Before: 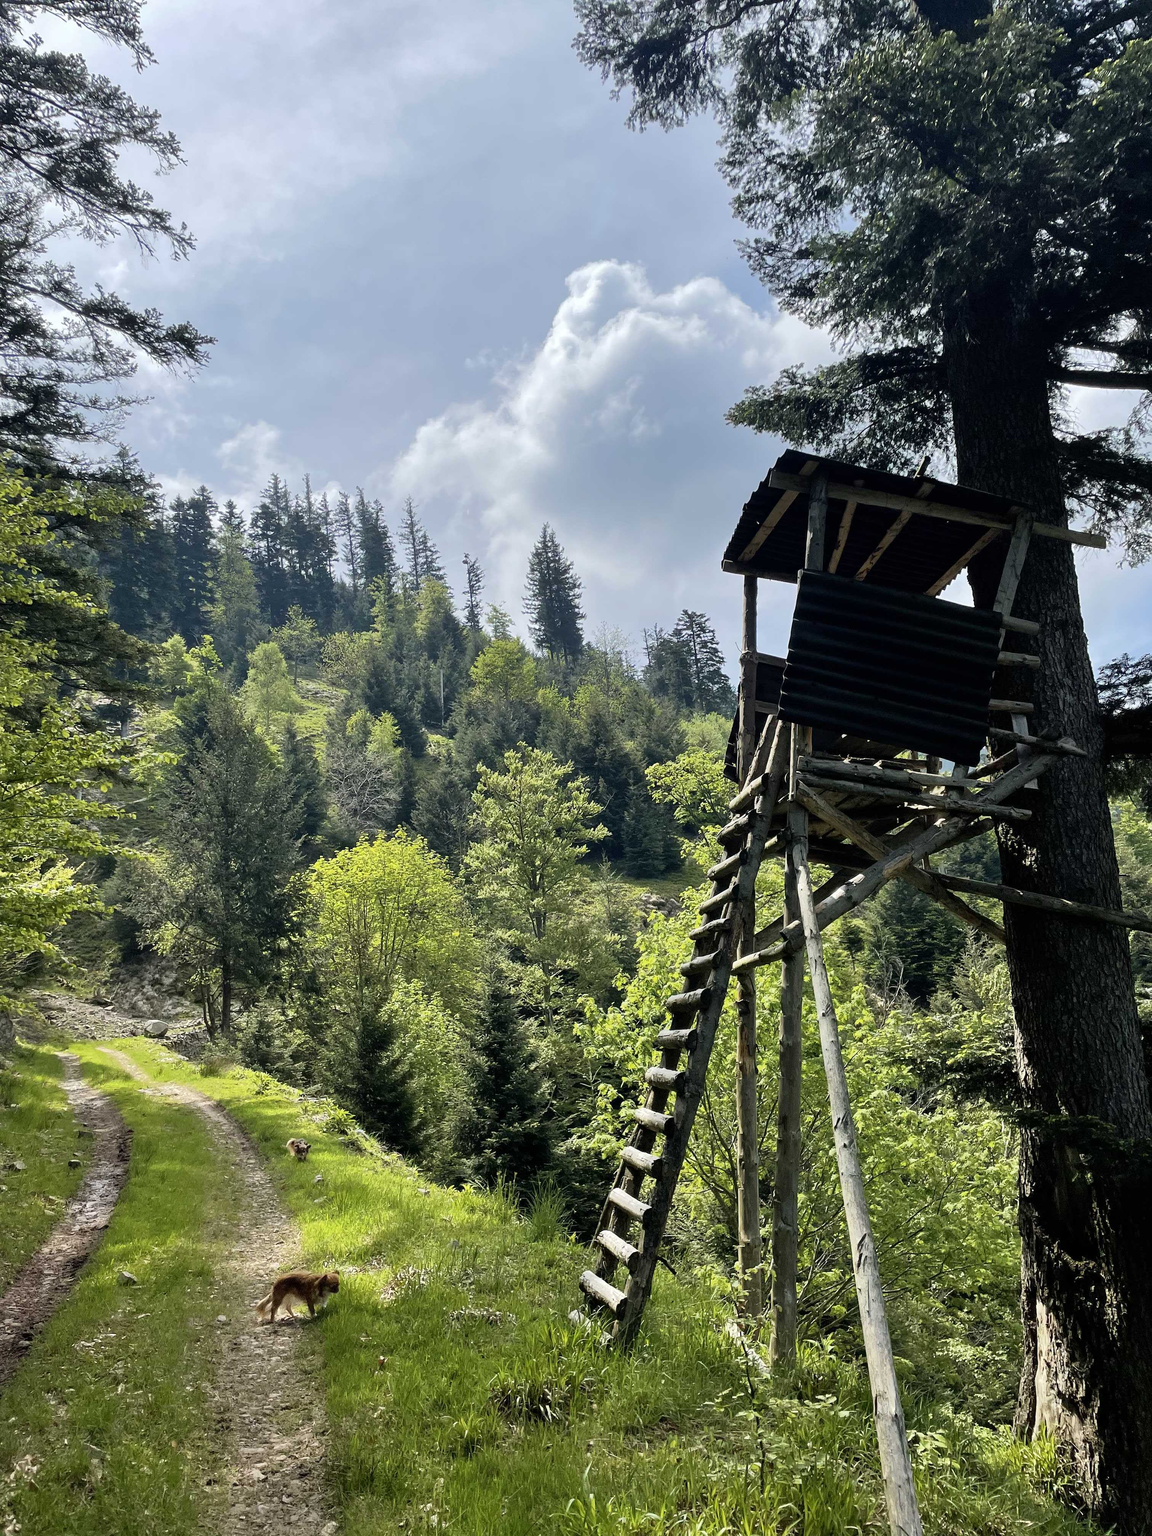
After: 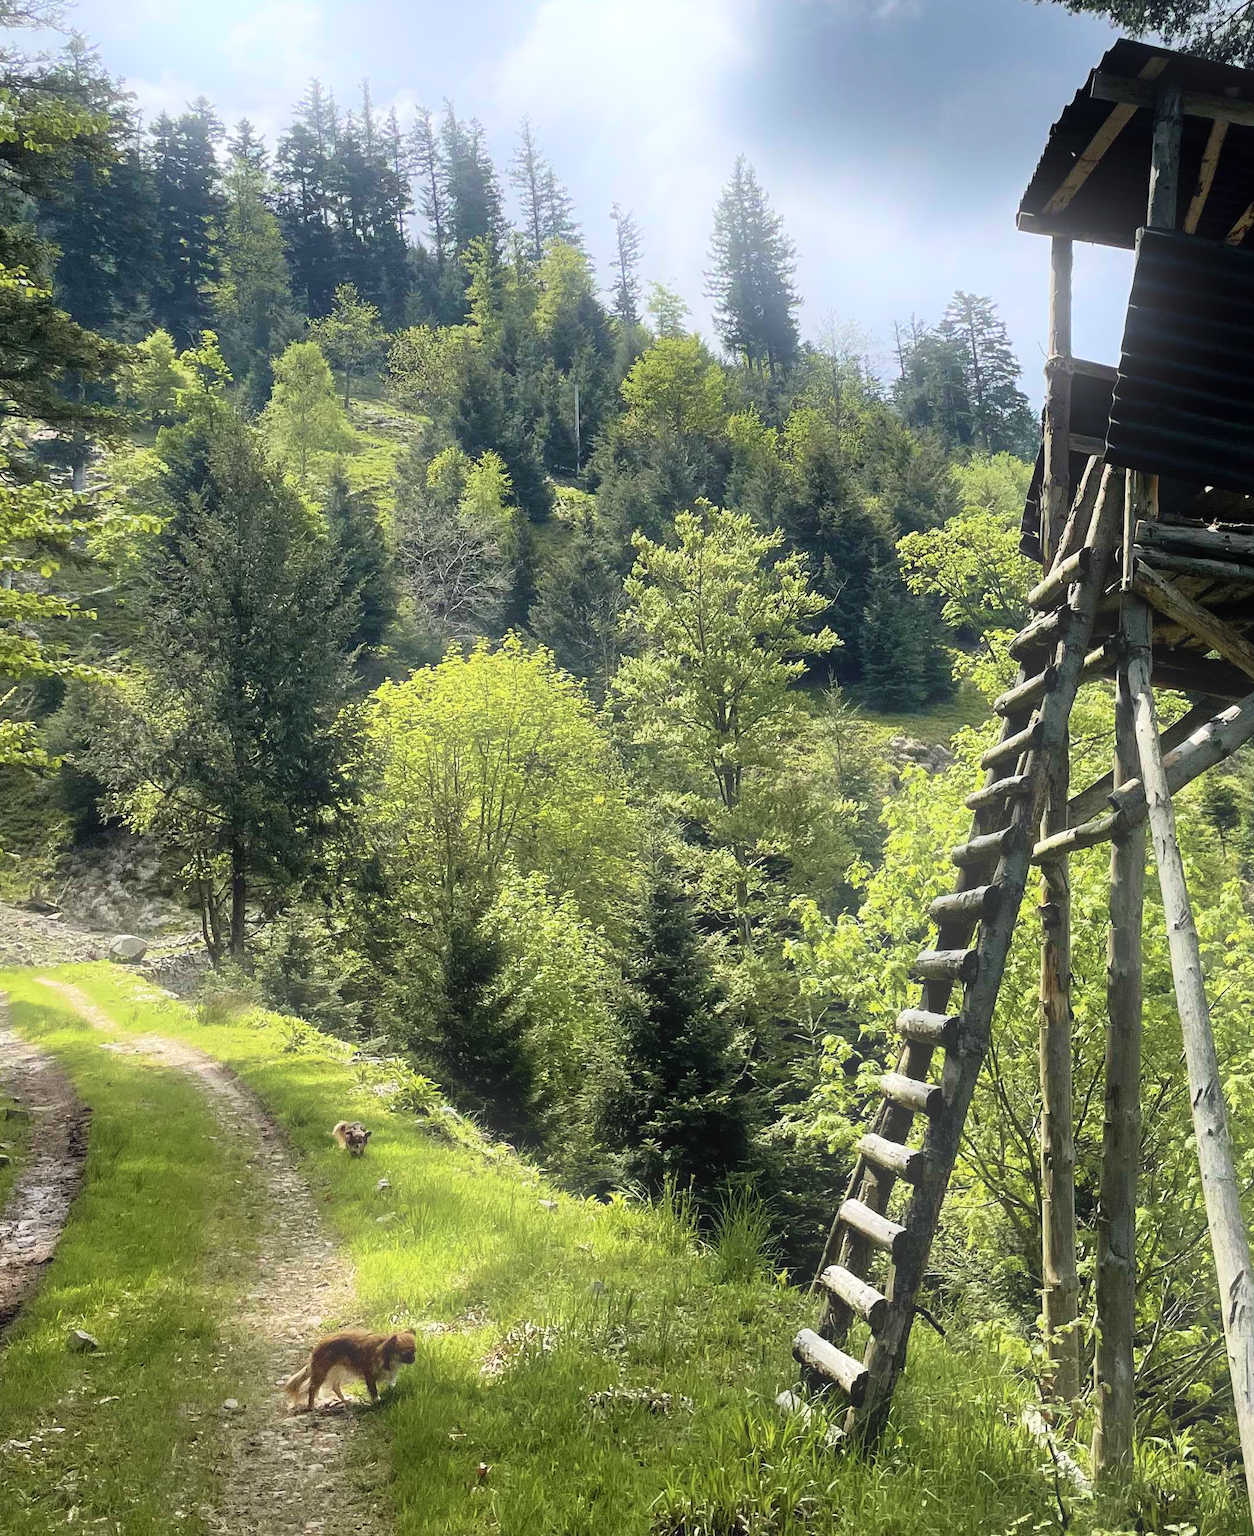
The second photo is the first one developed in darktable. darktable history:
bloom: on, module defaults
velvia: strength 21.76%
crop: left 6.488%, top 27.668%, right 24.183%, bottom 8.656%
